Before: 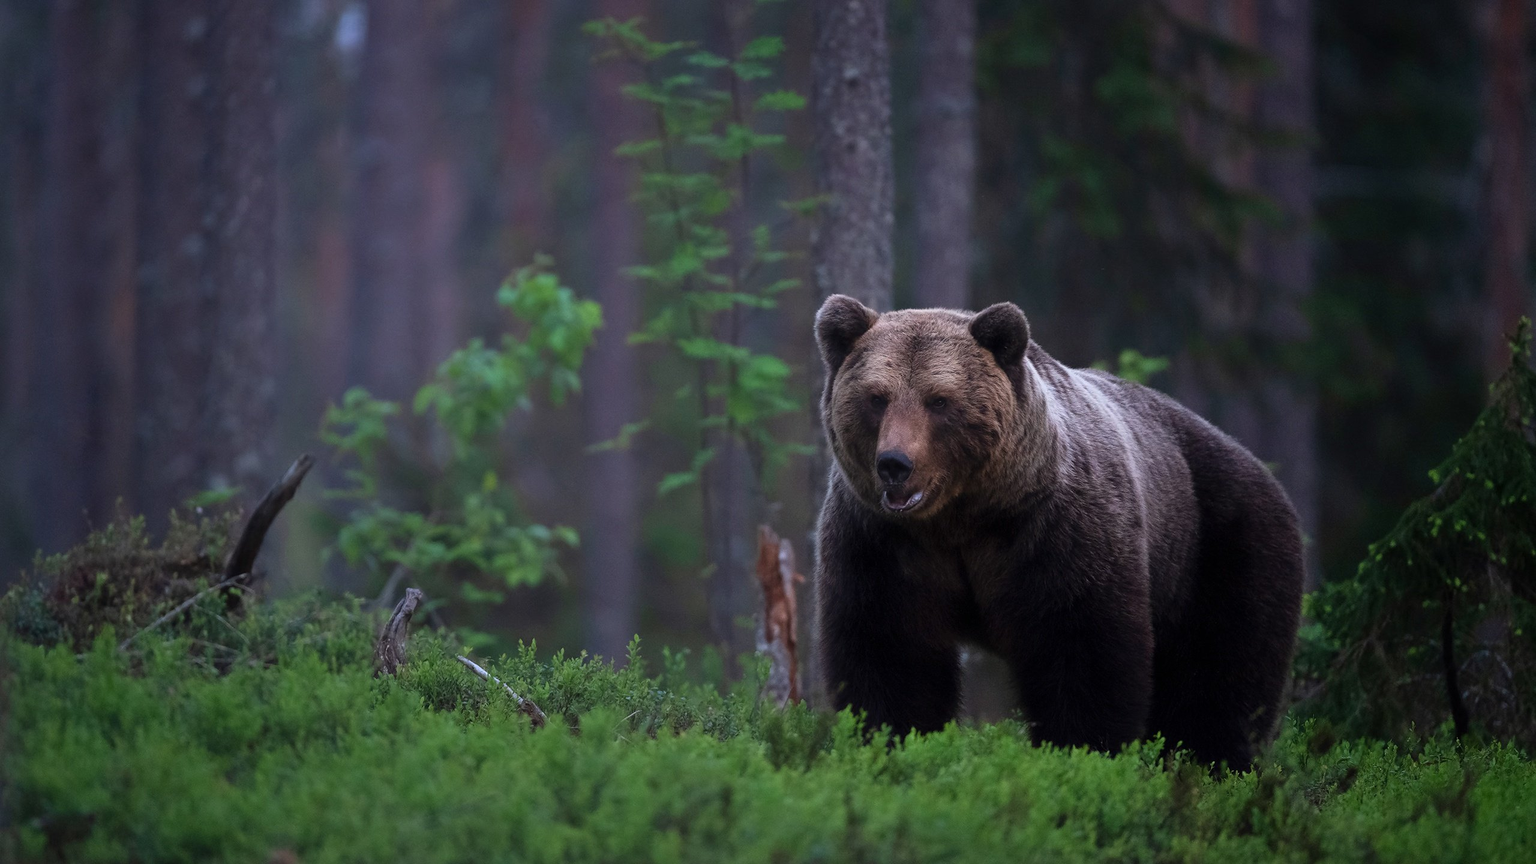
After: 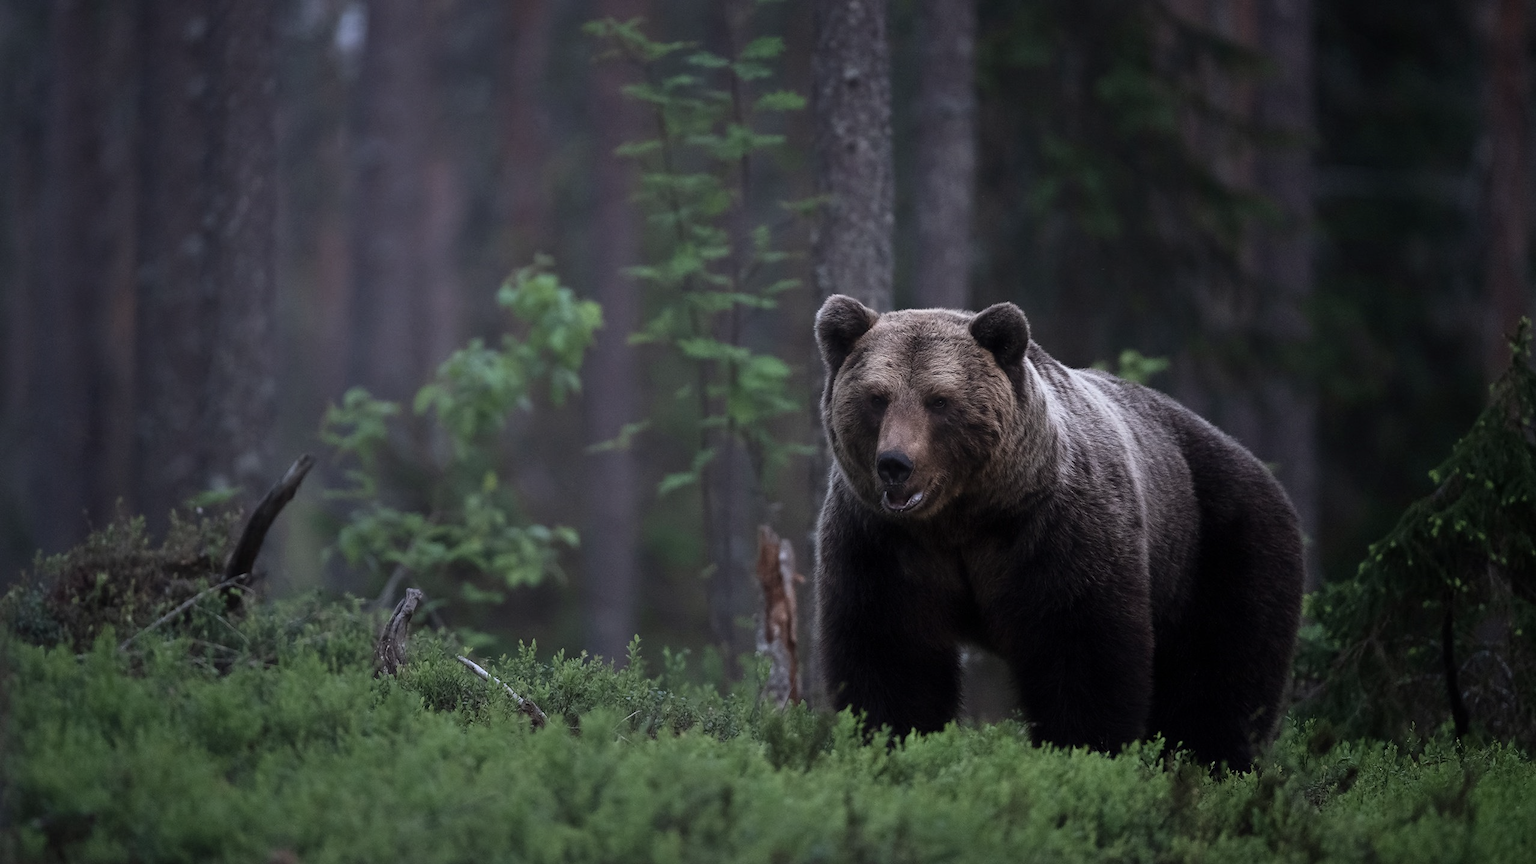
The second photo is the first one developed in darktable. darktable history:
contrast brightness saturation: contrast 0.101, saturation -0.377
